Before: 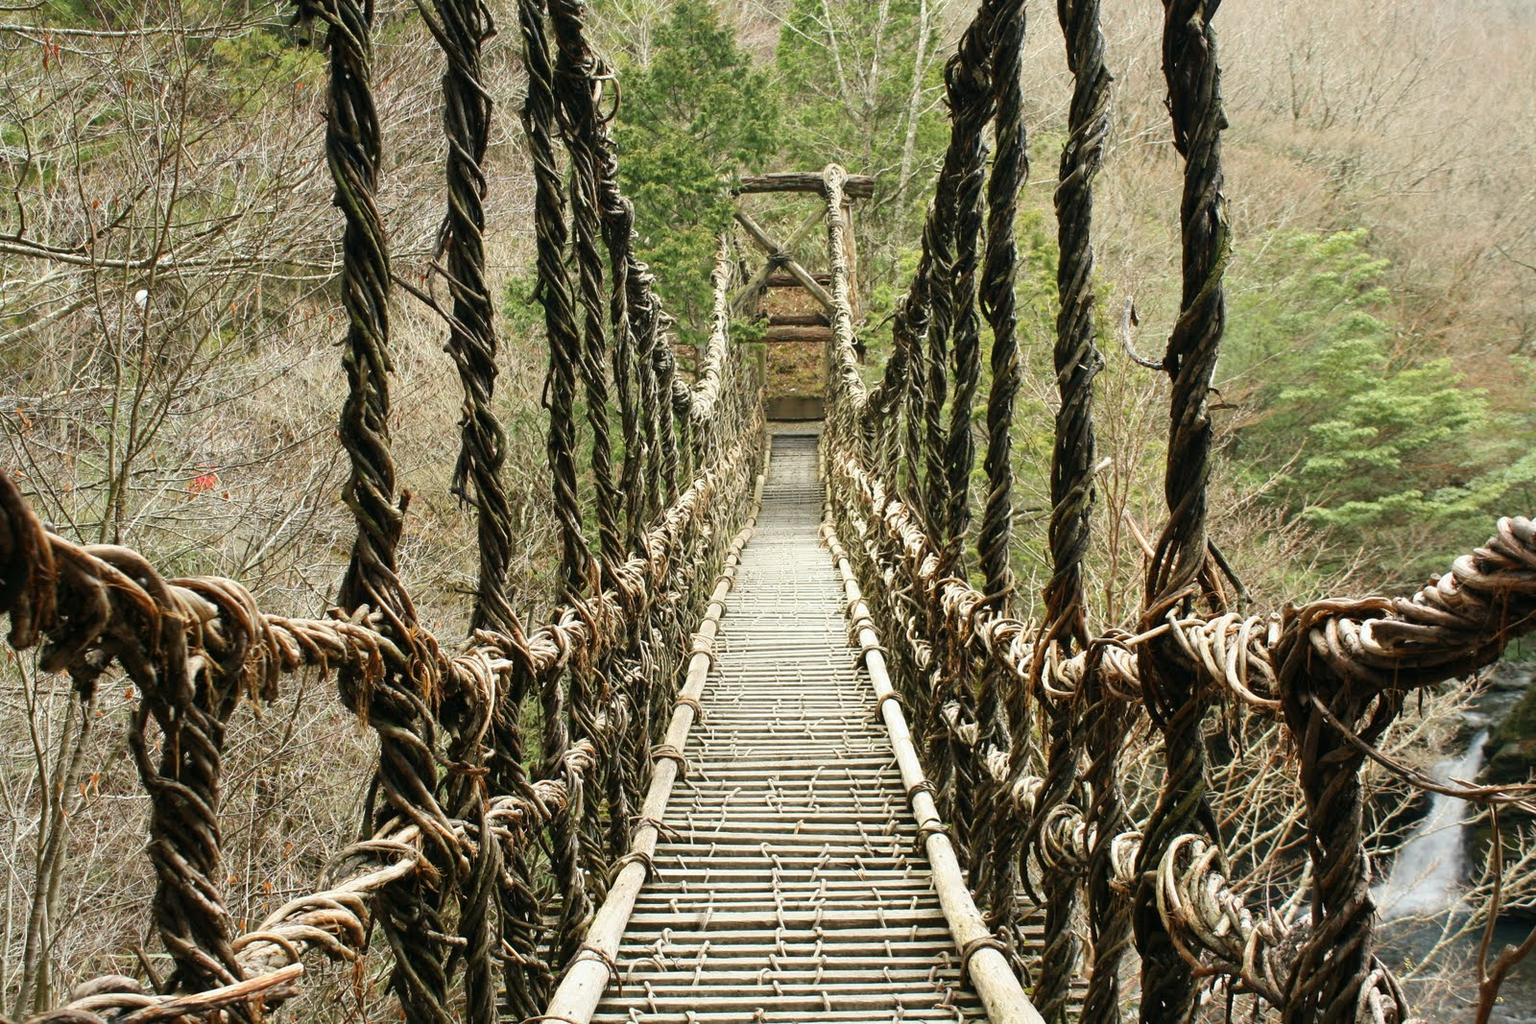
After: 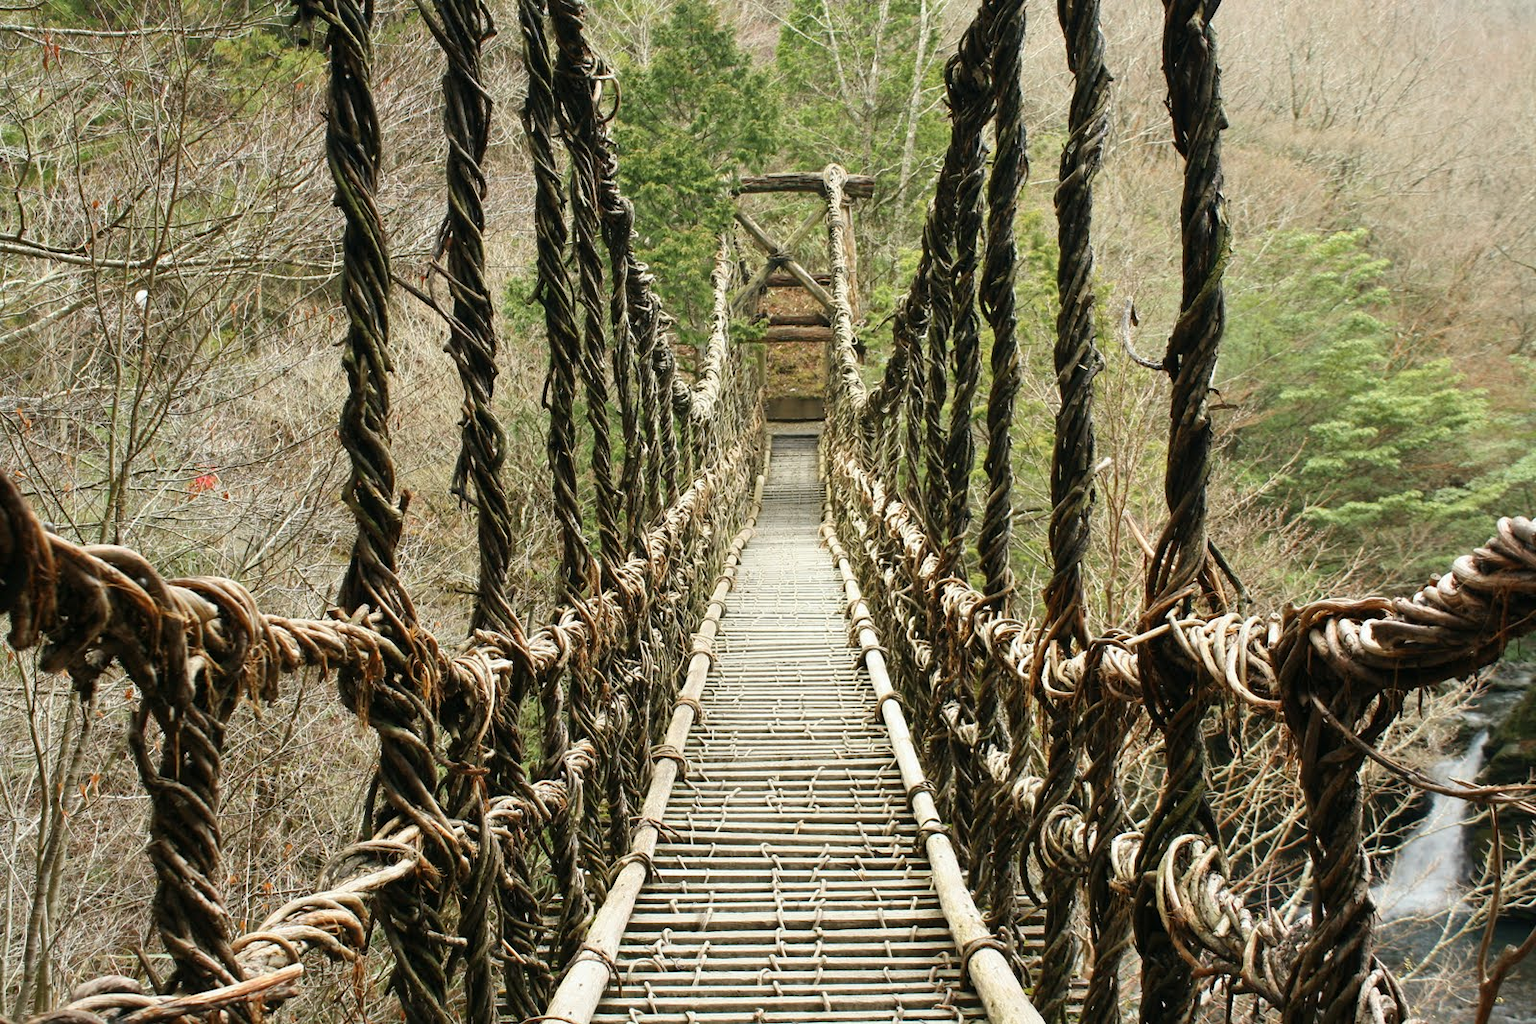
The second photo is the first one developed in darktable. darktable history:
contrast equalizer: y [[0.5 ×6], [0.5 ×6], [0.5, 0.5, 0.501, 0.545, 0.707, 0.863], [0 ×6], [0 ×6]], mix 0.298
